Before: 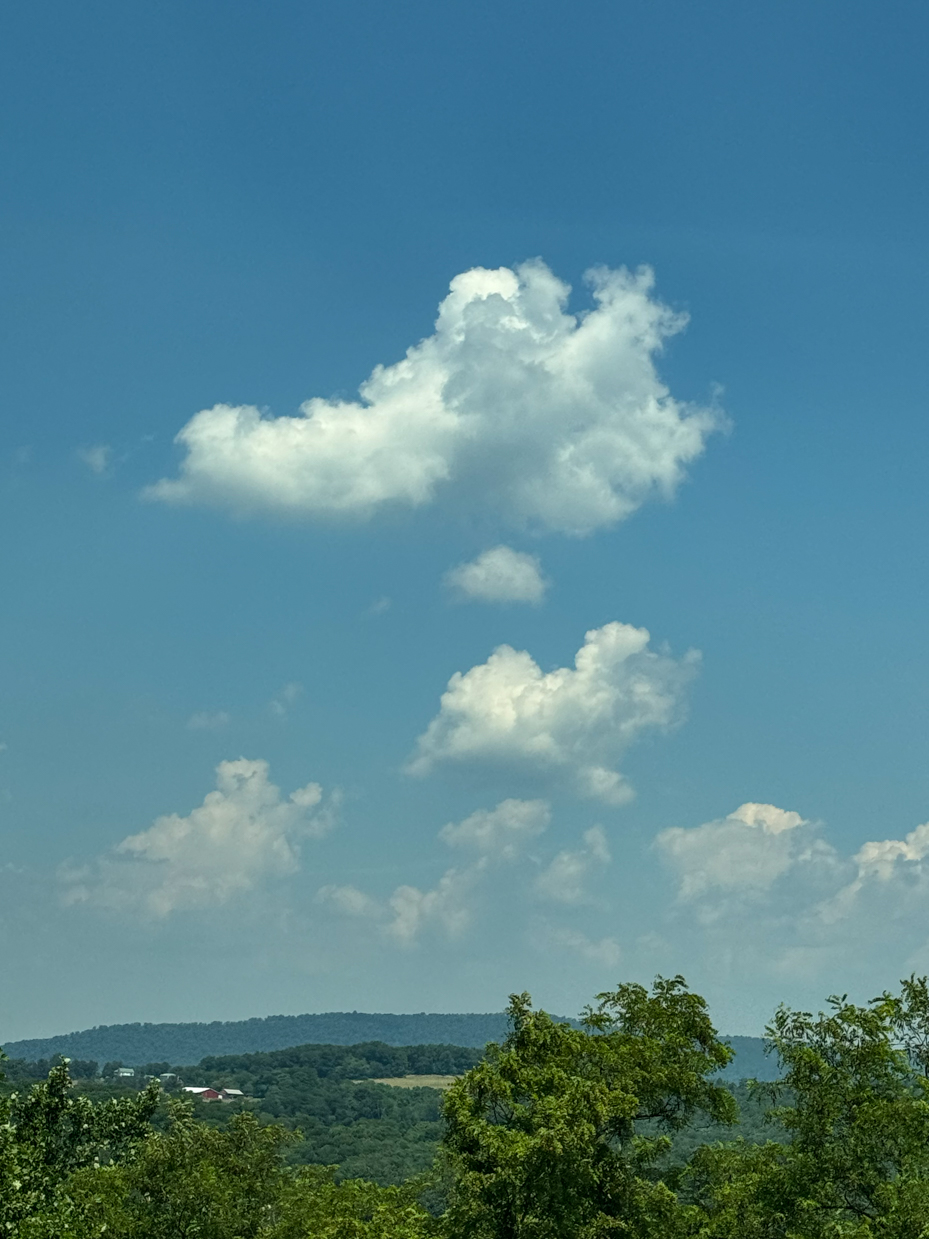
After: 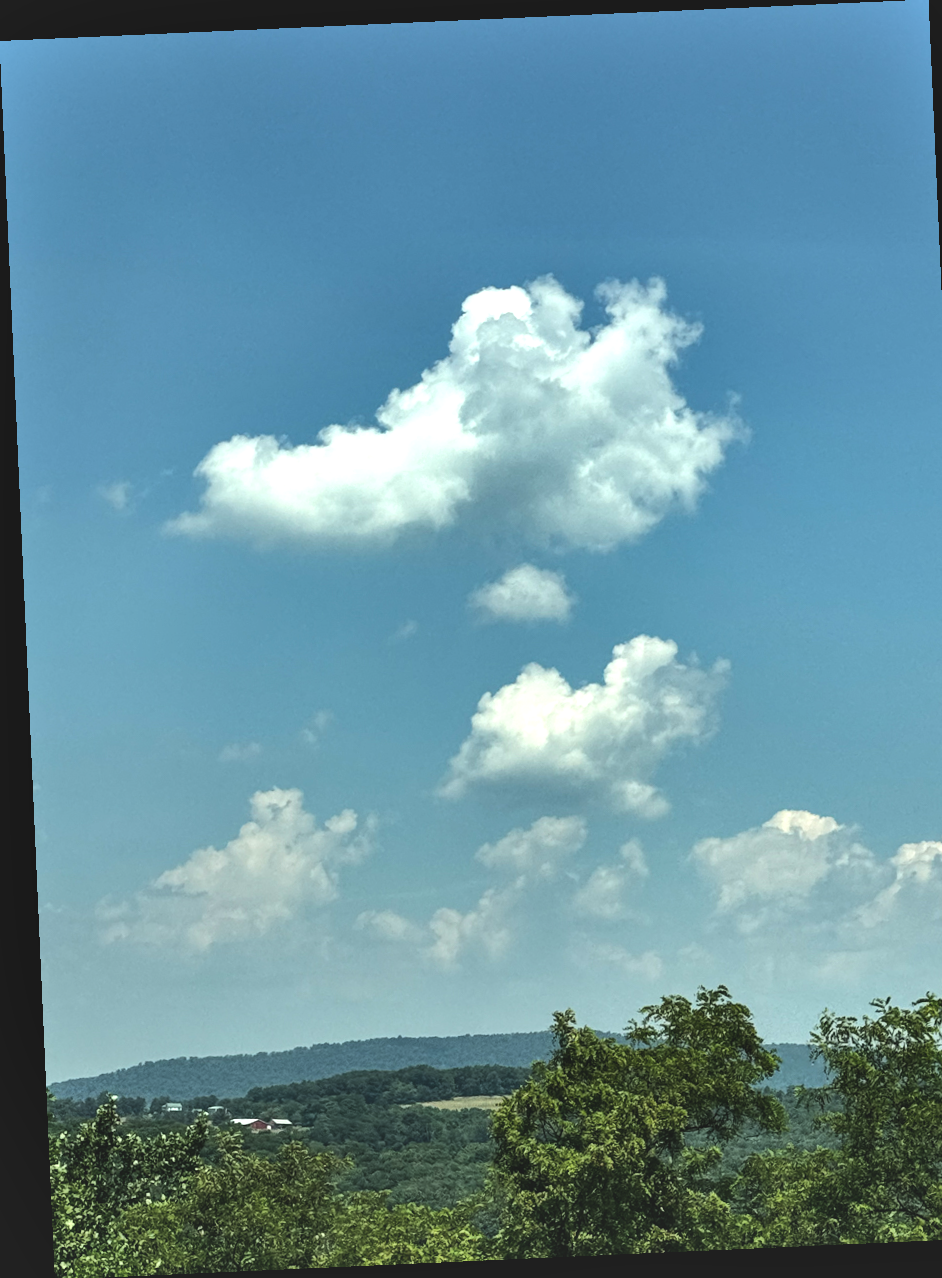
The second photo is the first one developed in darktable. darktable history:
contrast brightness saturation: saturation -0.05
shadows and highlights: soften with gaussian
exposure: black level correction -0.015, compensate highlight preservation false
rotate and perspective: rotation -2.56°, automatic cropping off
crop: right 4.126%, bottom 0.031%
tone equalizer: -8 EV -0.75 EV, -7 EV -0.7 EV, -6 EV -0.6 EV, -5 EV -0.4 EV, -3 EV 0.4 EV, -2 EV 0.6 EV, -1 EV 0.7 EV, +0 EV 0.75 EV, edges refinement/feathering 500, mask exposure compensation -1.57 EV, preserve details no
